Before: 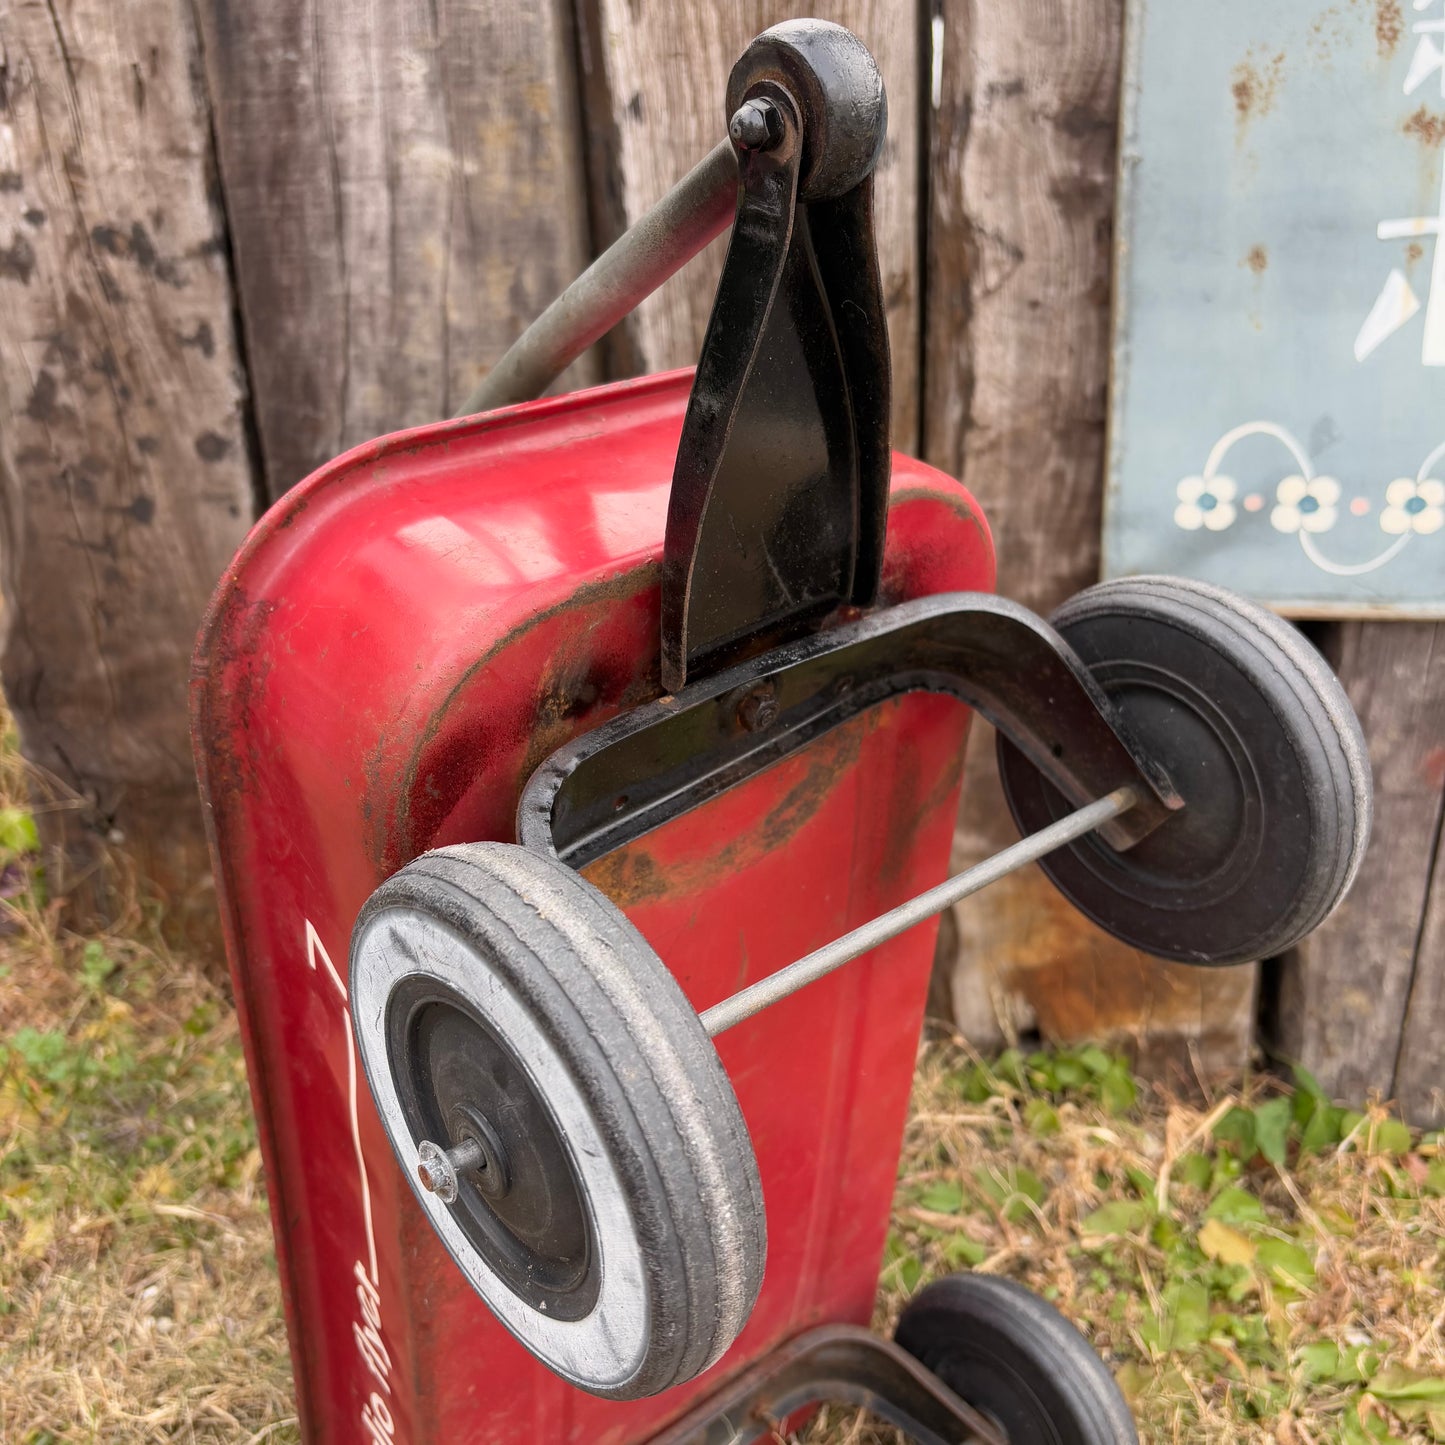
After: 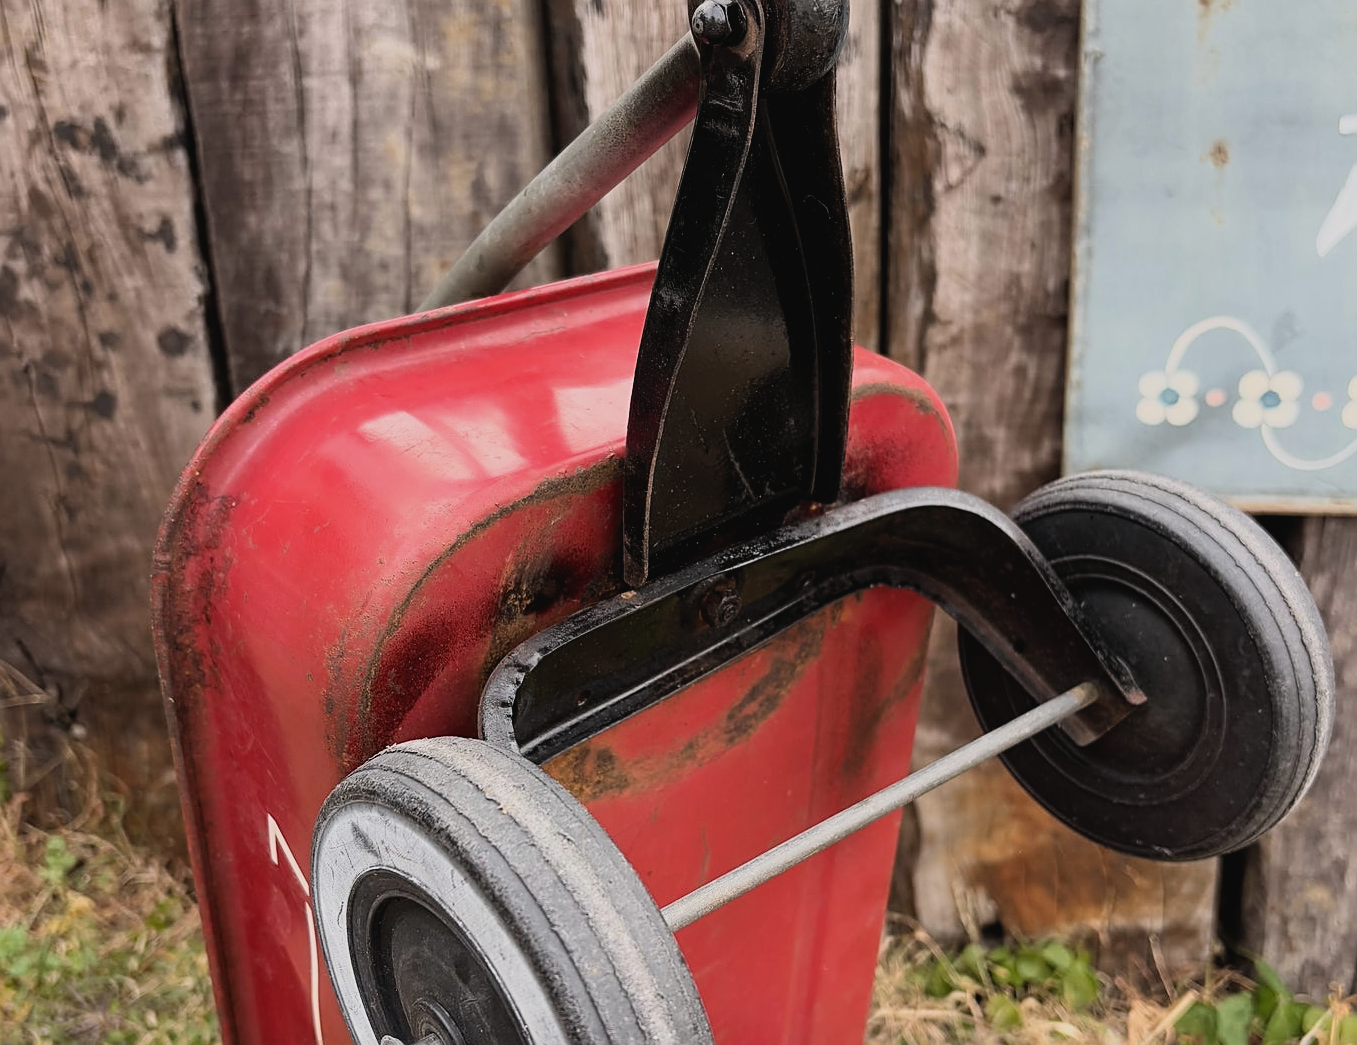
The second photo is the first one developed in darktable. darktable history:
crop: left 2.677%, top 7.31%, right 3.37%, bottom 20.367%
filmic rgb: black relative exposure -16 EV, white relative exposure 5.3 EV, hardness 5.9, contrast 1.261, color science v6 (2022)
sharpen: amount 0.558
contrast brightness saturation: contrast -0.07, brightness -0.037, saturation -0.109
